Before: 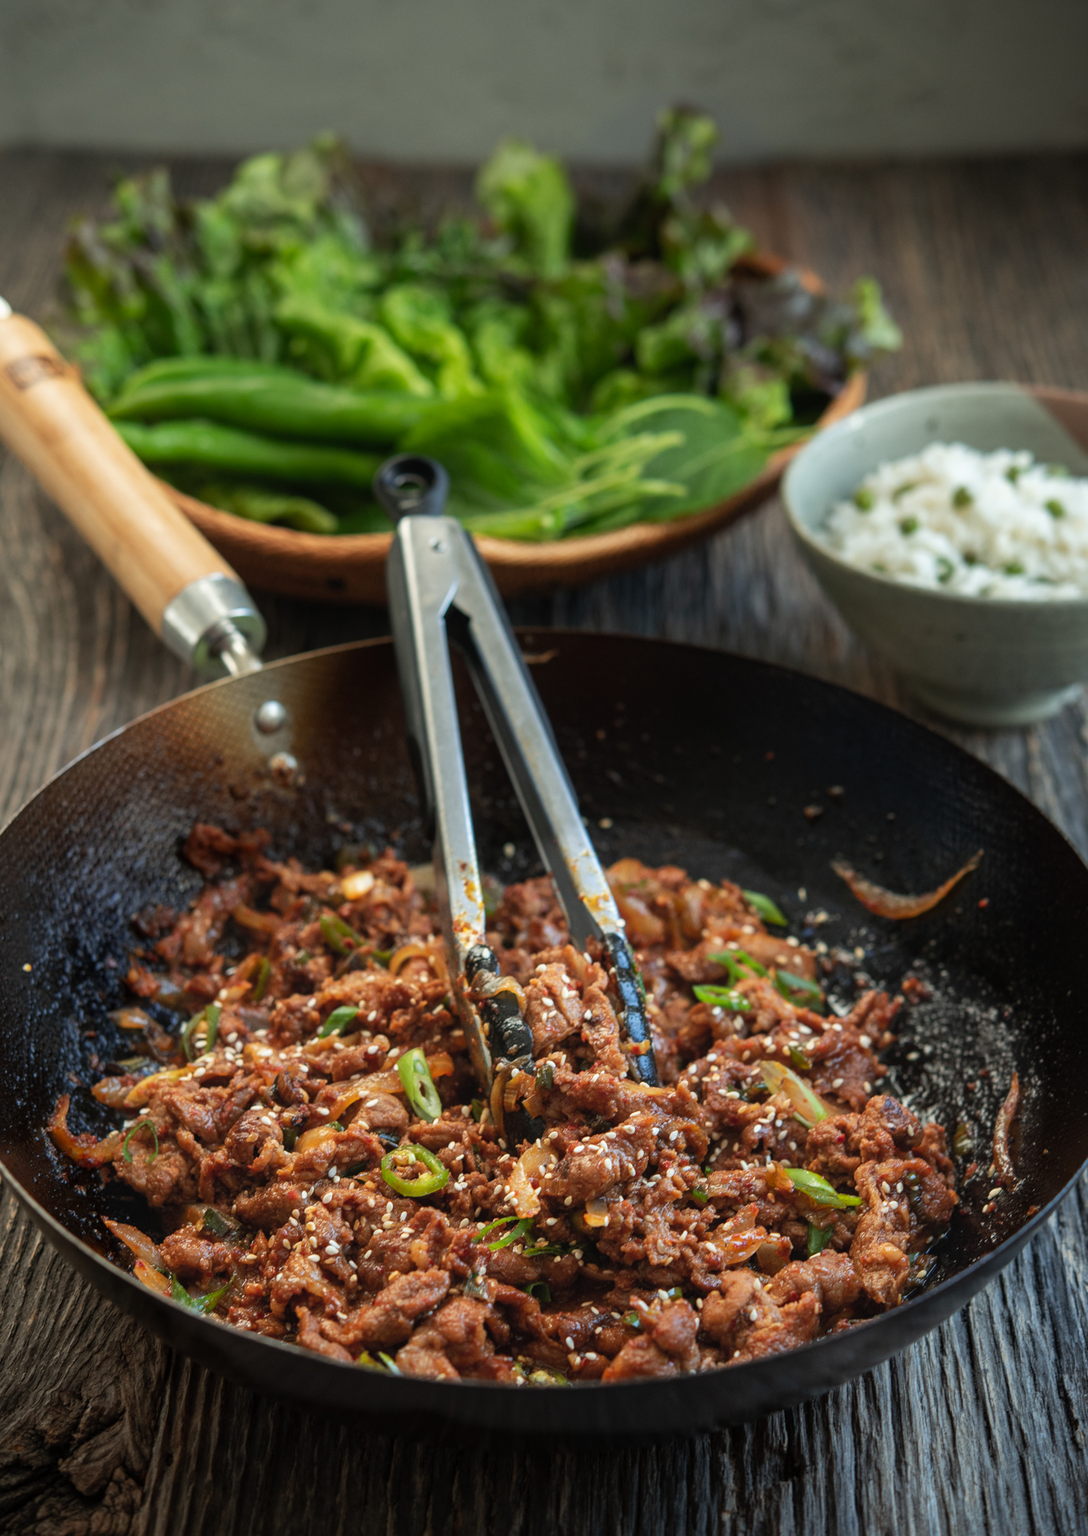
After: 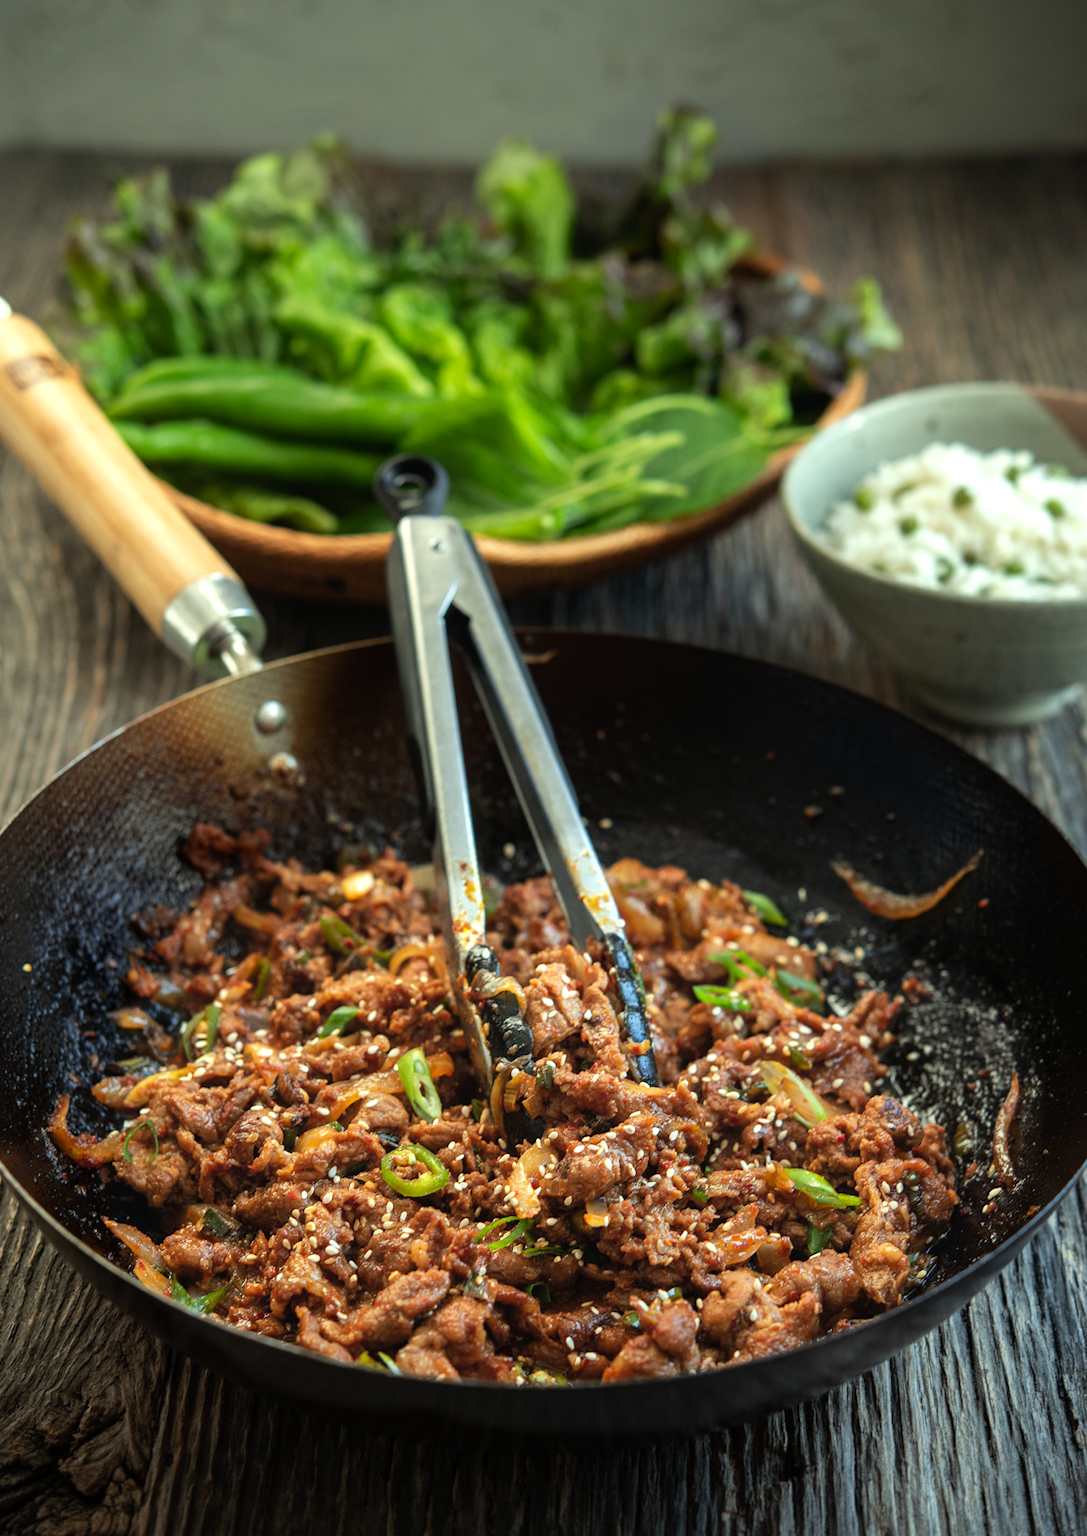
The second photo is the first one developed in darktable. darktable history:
color correction: highlights a* -4.43, highlights b* 6.49
tone equalizer: -8 EV -0.452 EV, -7 EV -0.396 EV, -6 EV -0.341 EV, -5 EV -0.211 EV, -3 EV 0.225 EV, -2 EV 0.361 EV, -1 EV 0.37 EV, +0 EV 0.435 EV
exposure: compensate exposure bias true, compensate highlight preservation false
